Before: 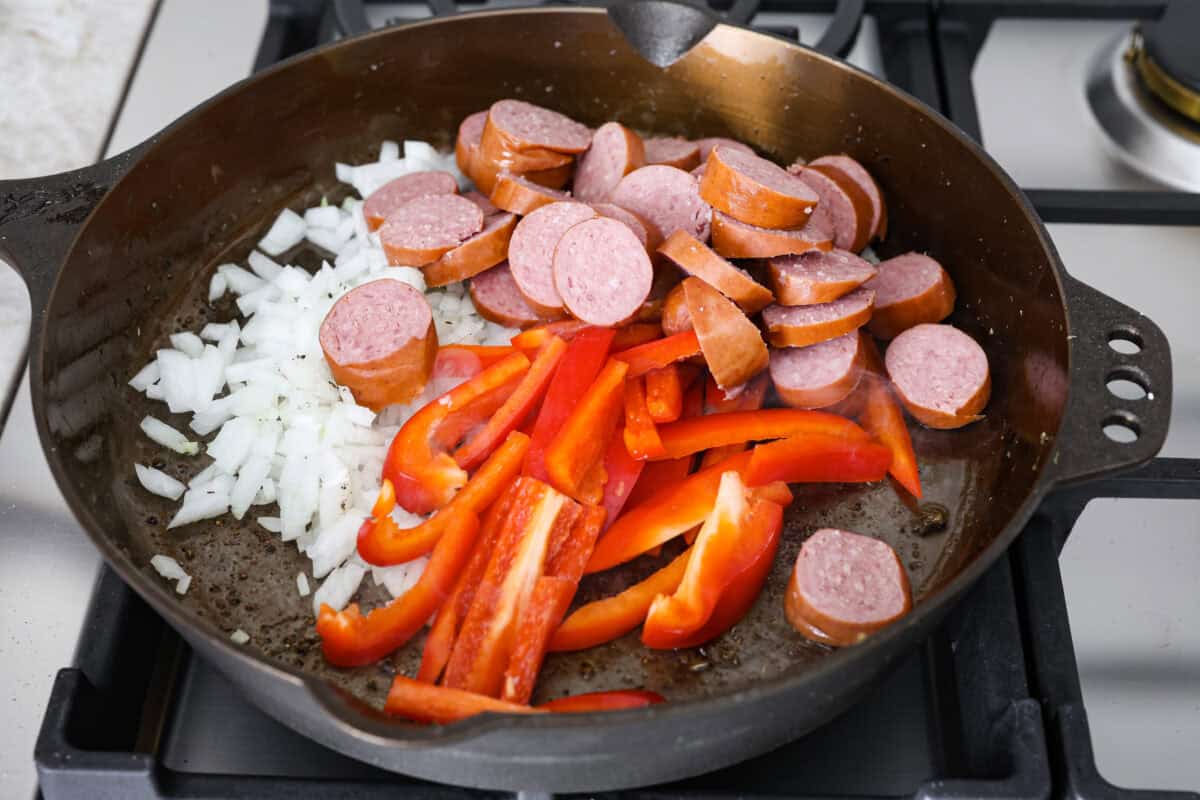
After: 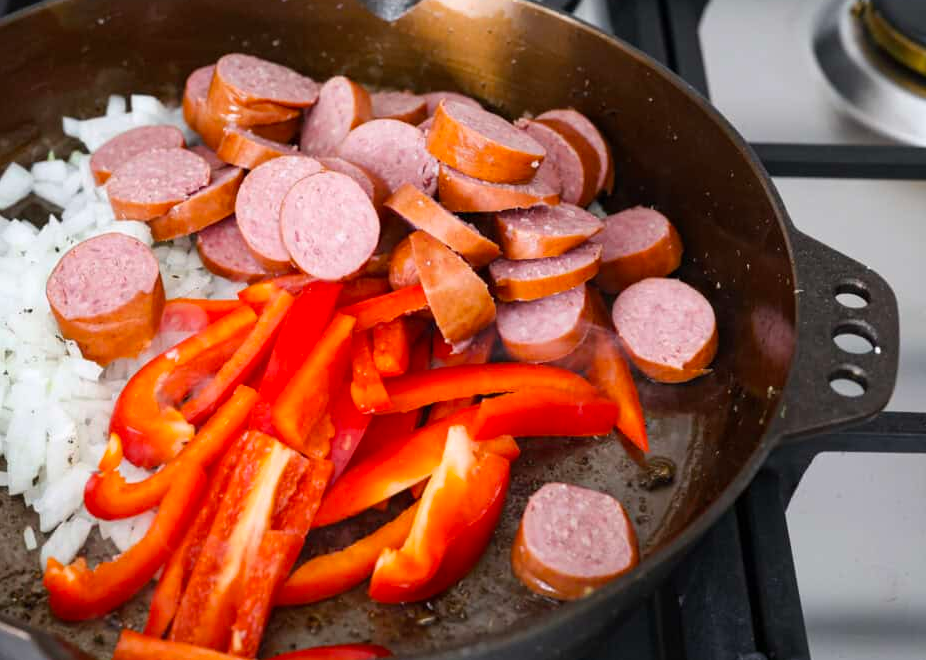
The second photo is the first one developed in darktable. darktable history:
crop: left 22.824%, top 5.86%, bottom 11.572%
